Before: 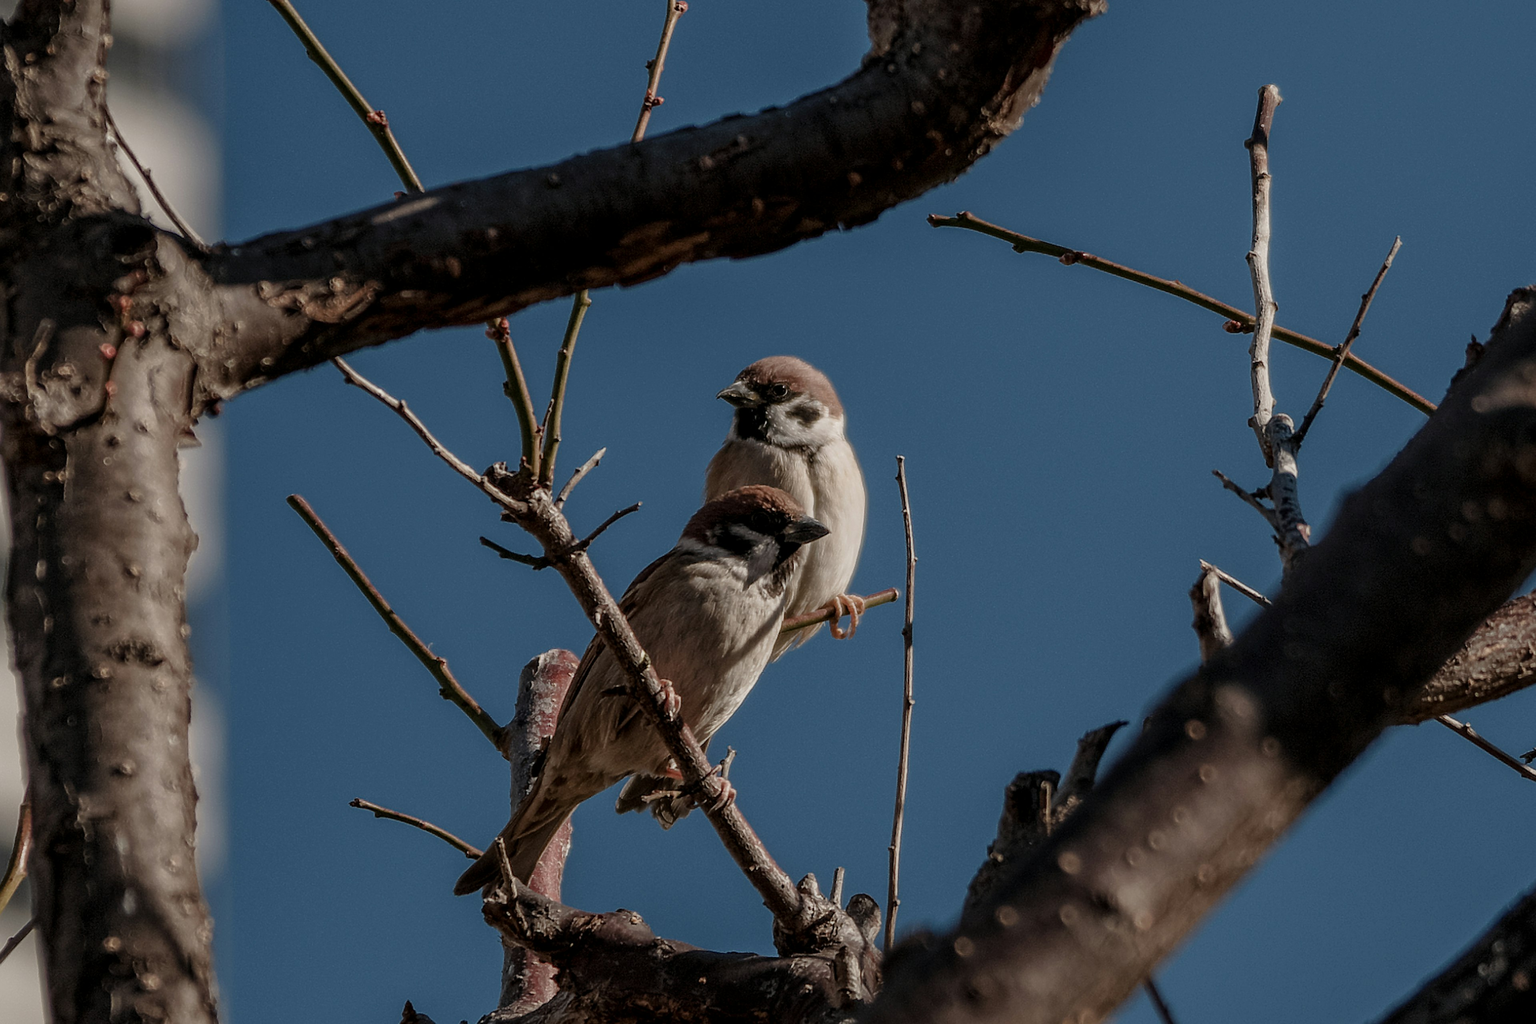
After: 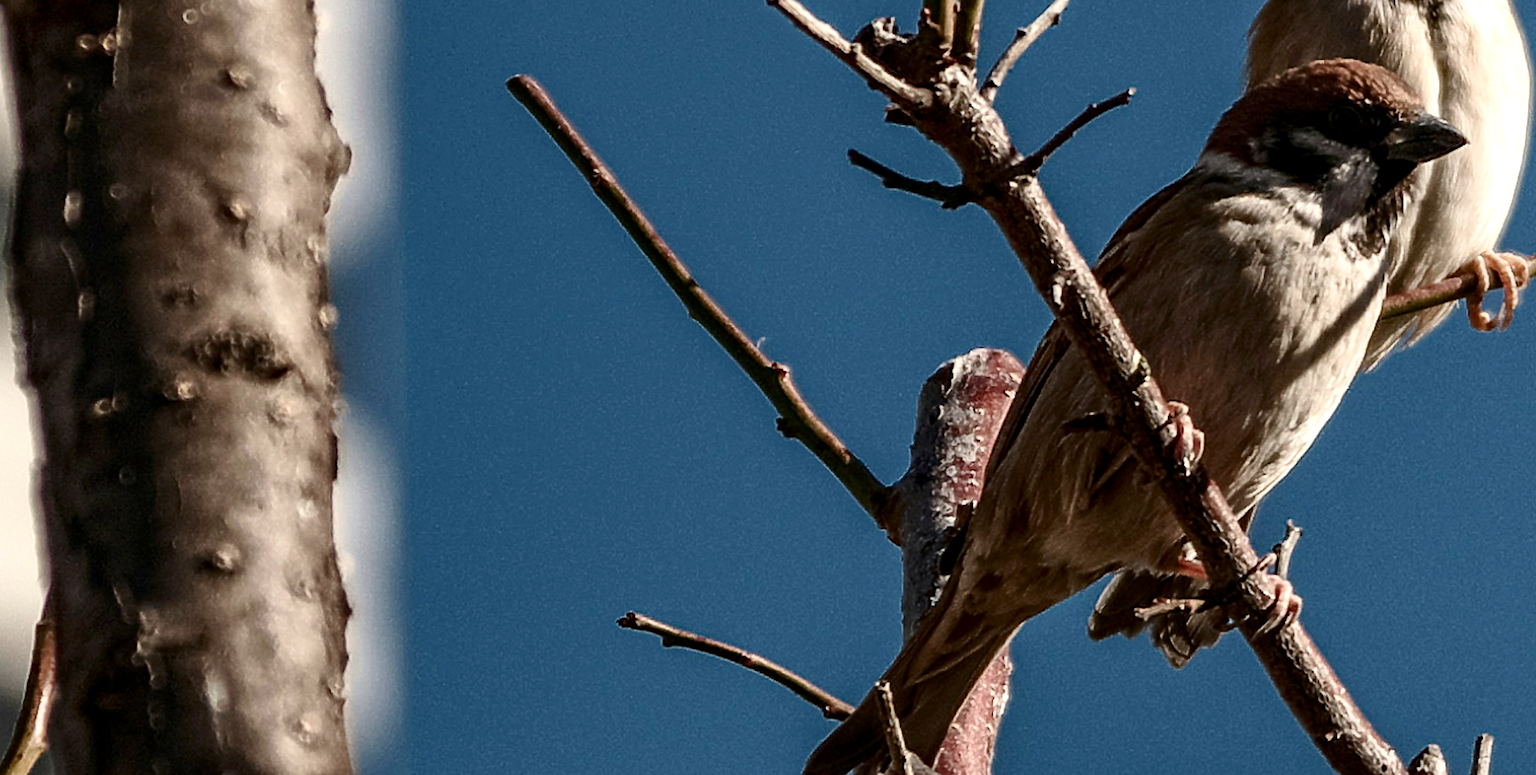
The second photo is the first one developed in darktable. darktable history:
crop: top 44.144%, right 43.426%, bottom 13.033%
exposure: exposure 0.65 EV, compensate exposure bias true, compensate highlight preservation false
contrast brightness saturation: contrast 0.278
haze removal: compatibility mode true, adaptive false
